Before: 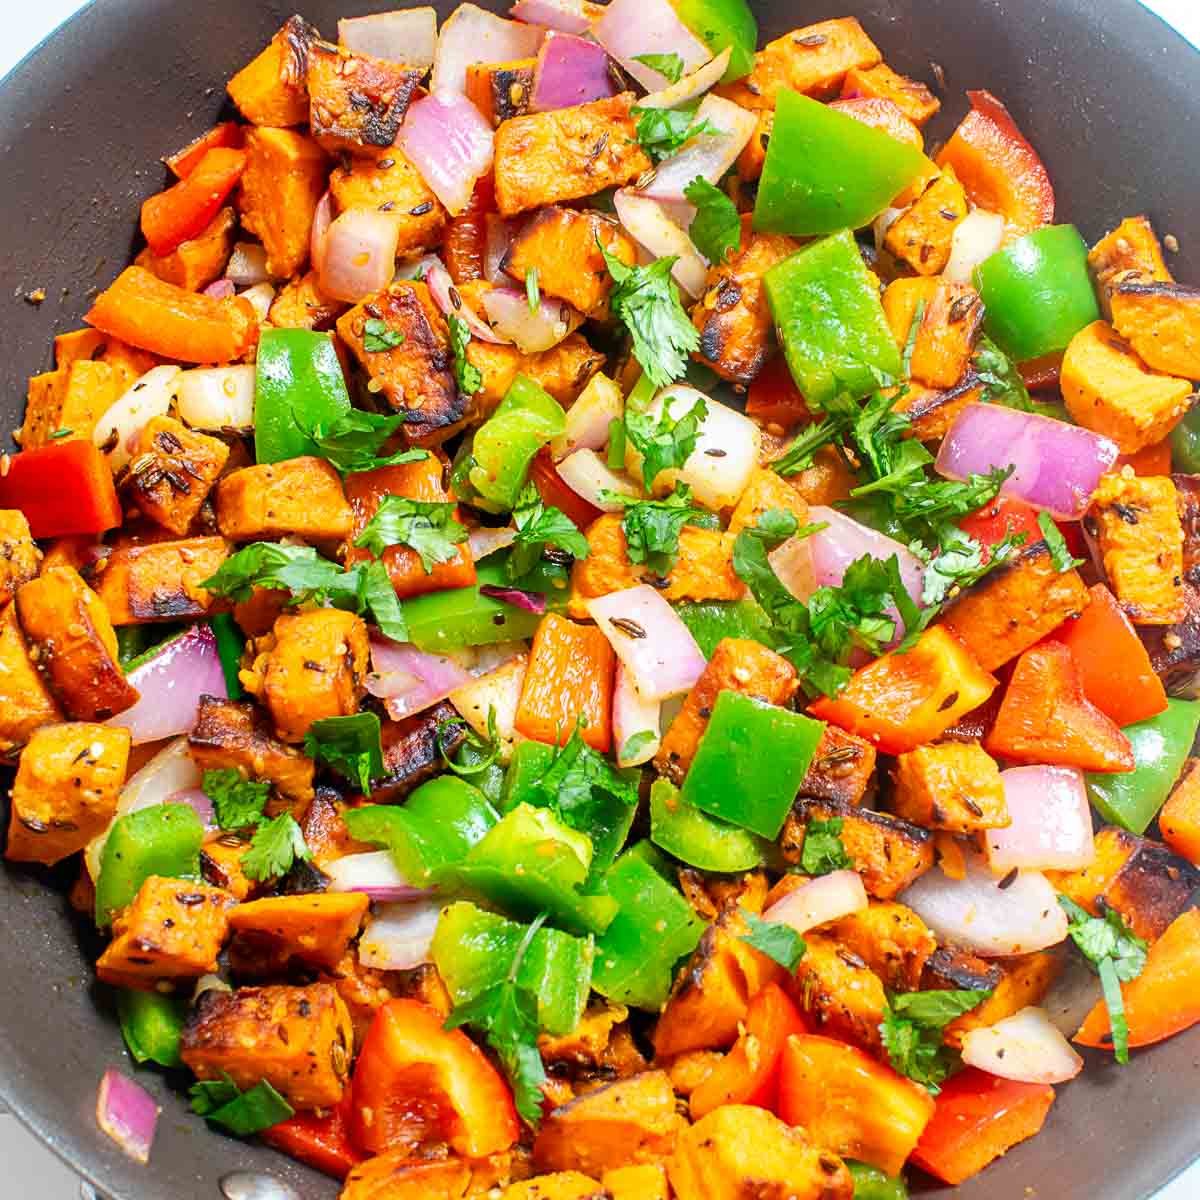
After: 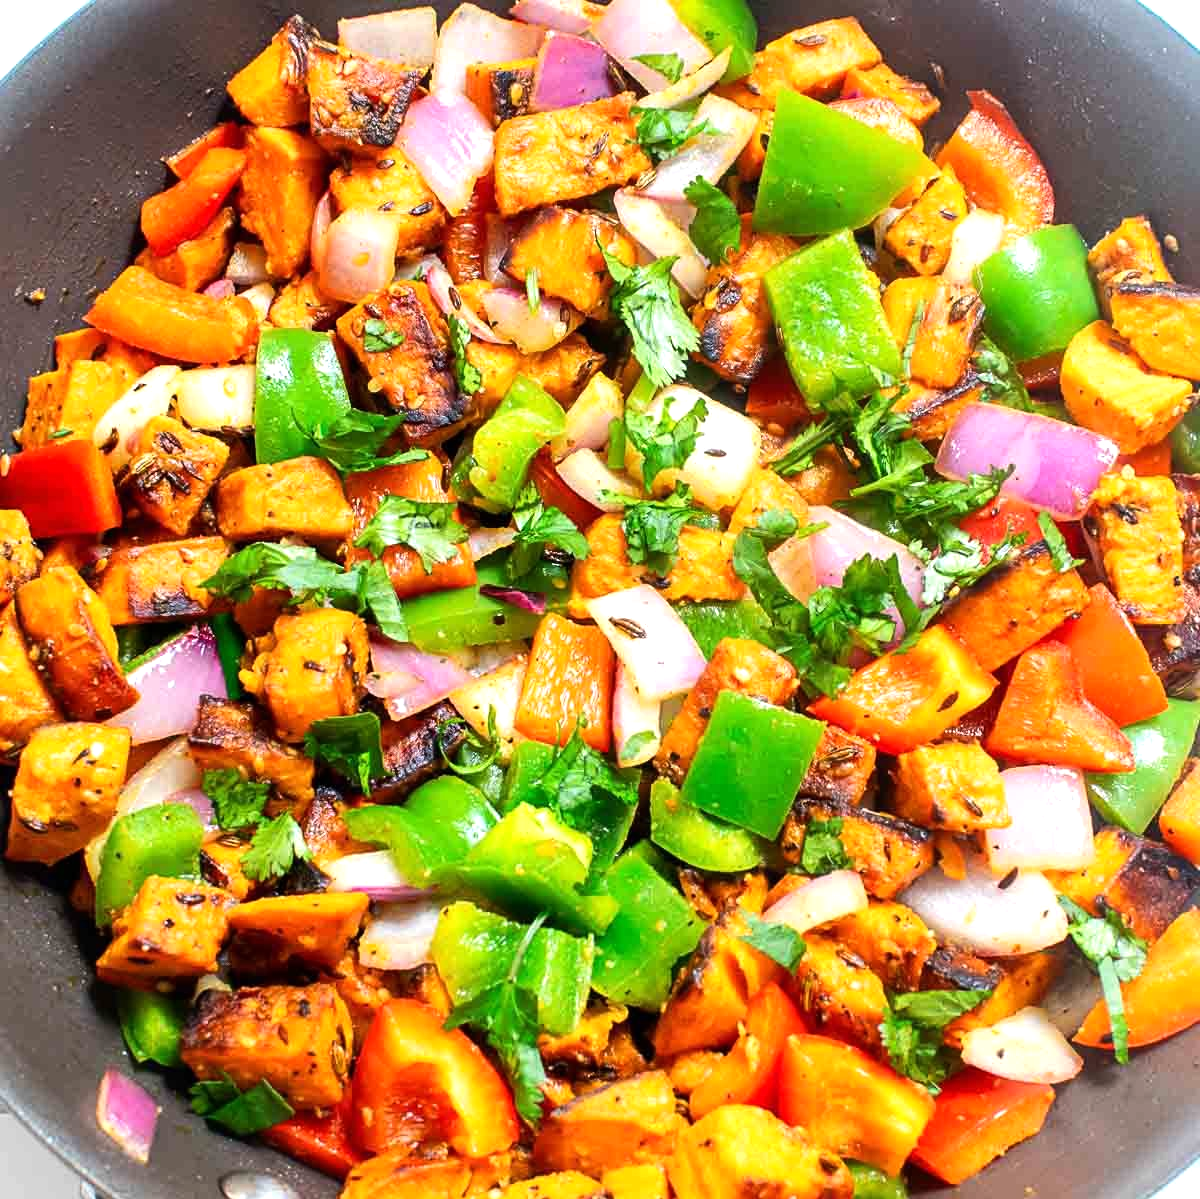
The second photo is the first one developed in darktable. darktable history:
tone equalizer: -8 EV -0.448 EV, -7 EV -0.411 EV, -6 EV -0.319 EV, -5 EV -0.214 EV, -3 EV 0.193 EV, -2 EV 0.346 EV, -1 EV 0.366 EV, +0 EV 0.426 EV, edges refinement/feathering 500, mask exposure compensation -1.57 EV, preserve details no
crop: bottom 0.061%
